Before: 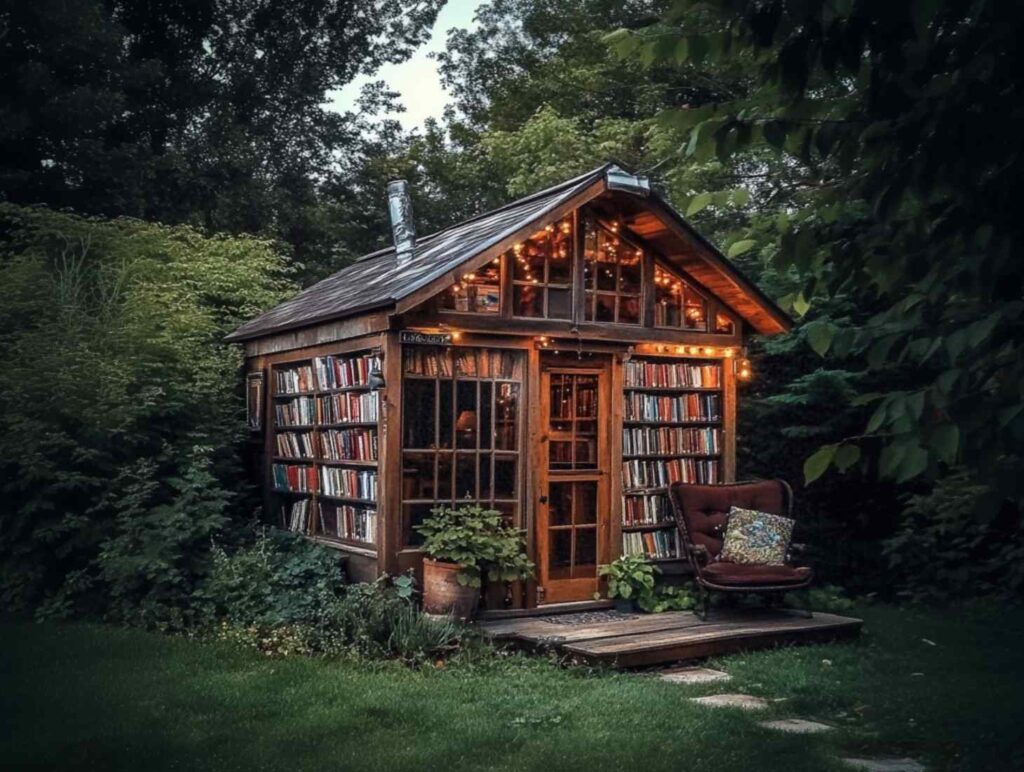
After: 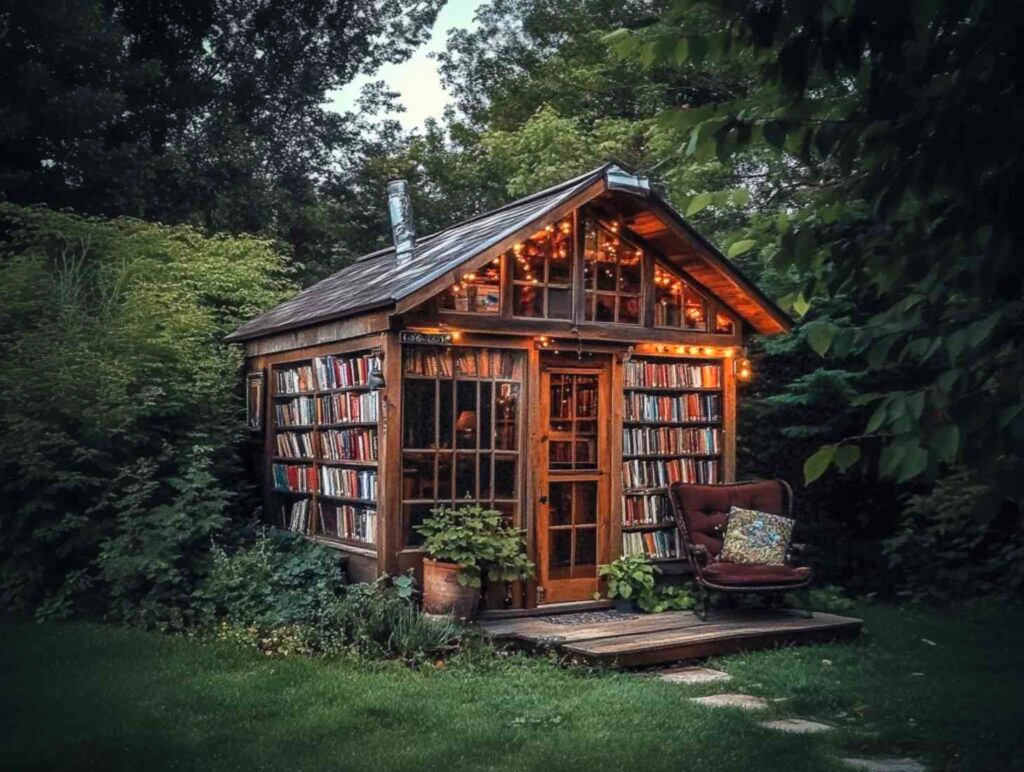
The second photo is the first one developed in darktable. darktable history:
contrast brightness saturation: contrast 0.075, brightness 0.076, saturation 0.184
